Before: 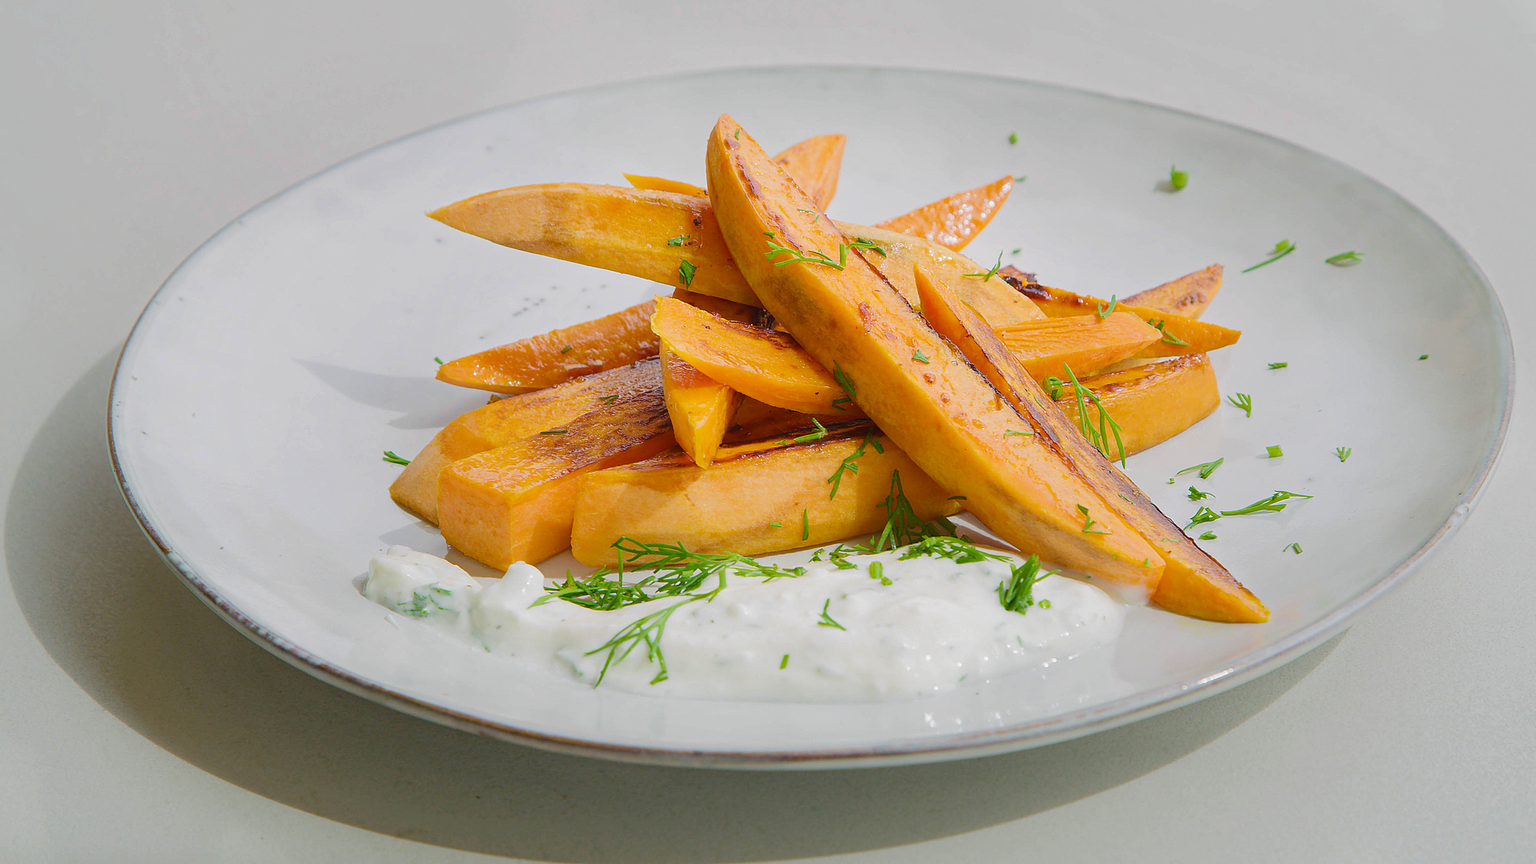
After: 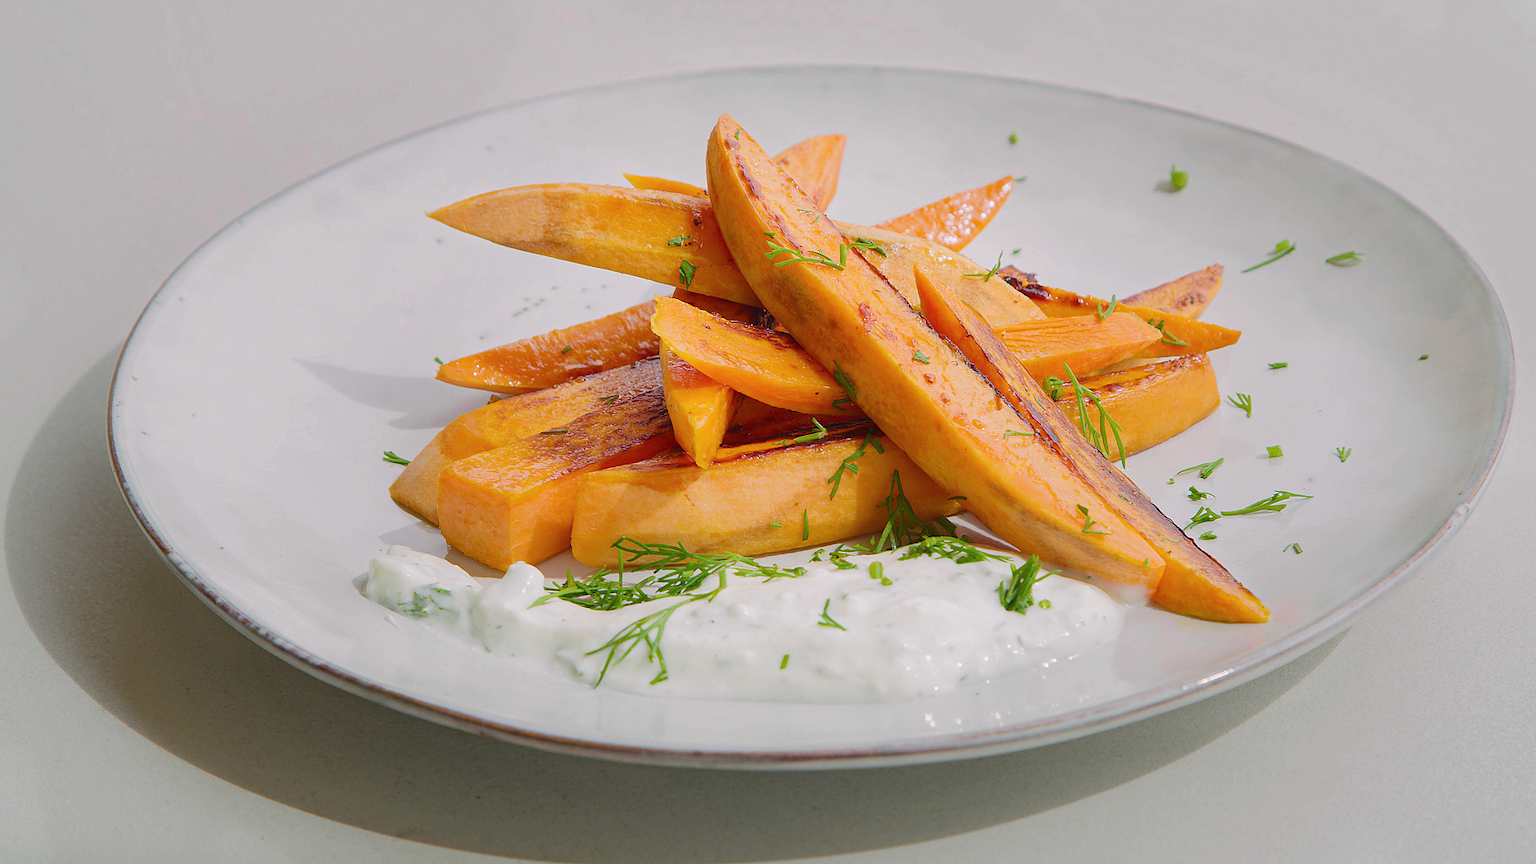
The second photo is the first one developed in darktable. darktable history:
tone curve: curves: ch0 [(0, 0) (0.253, 0.237) (1, 1)]; ch1 [(0, 0) (0.401, 0.42) (0.442, 0.47) (0.491, 0.495) (0.511, 0.523) (0.557, 0.565) (0.66, 0.683) (1, 1)]; ch2 [(0, 0) (0.394, 0.413) (0.5, 0.5) (0.578, 0.568) (1, 1)], color space Lab, independent channels, preserve colors none
